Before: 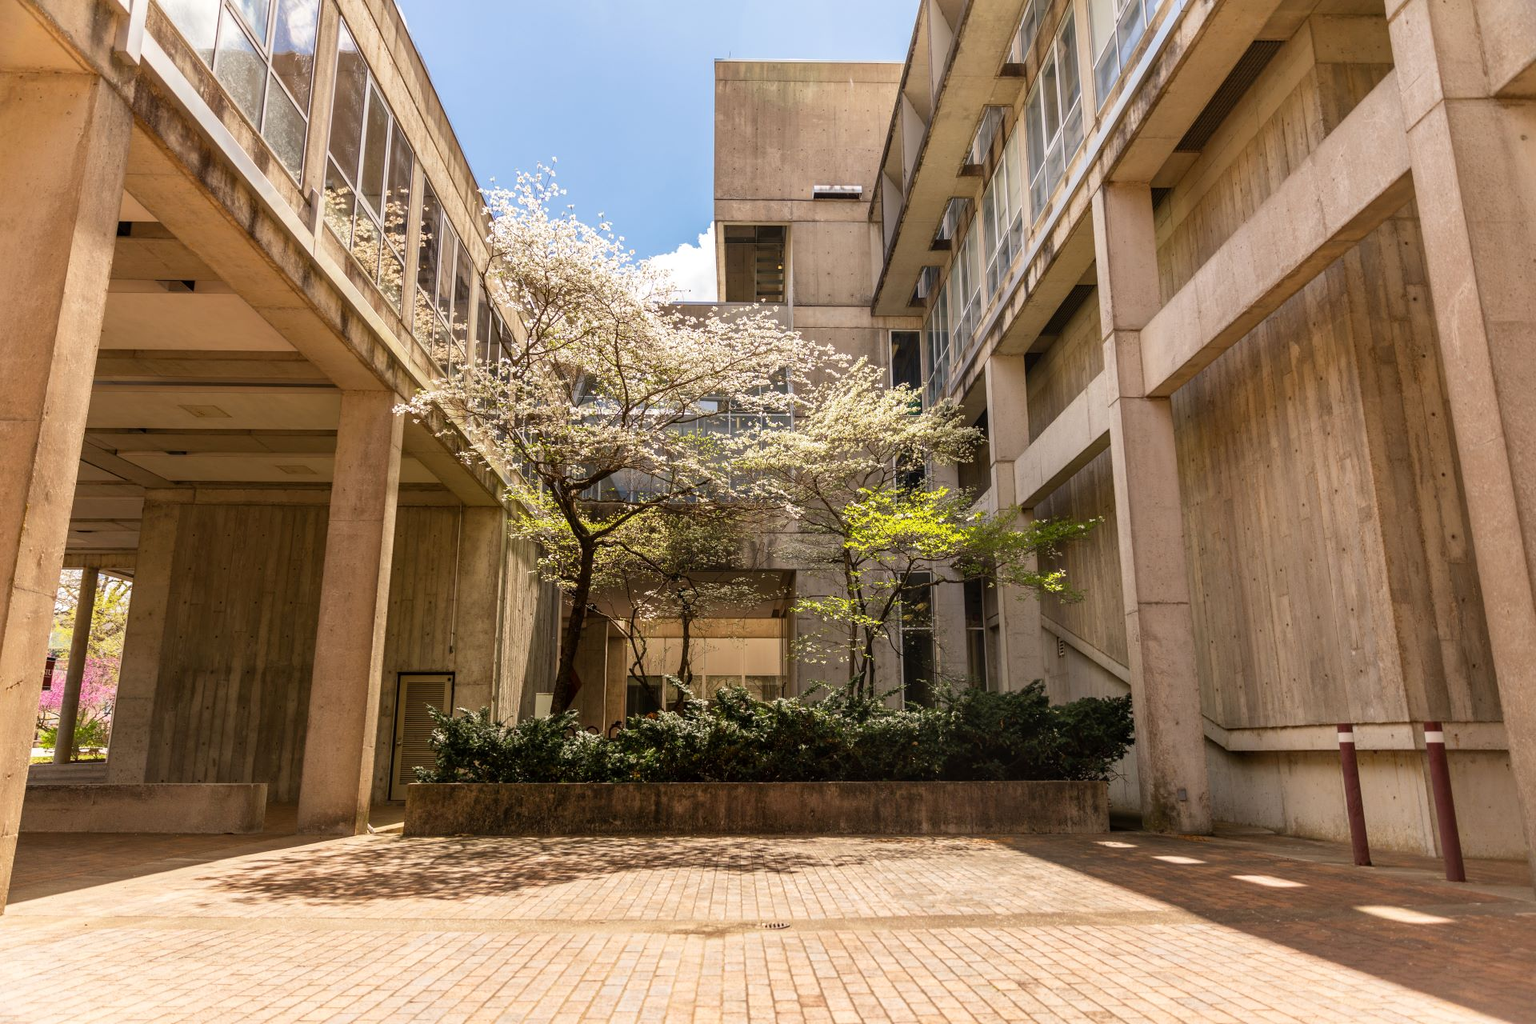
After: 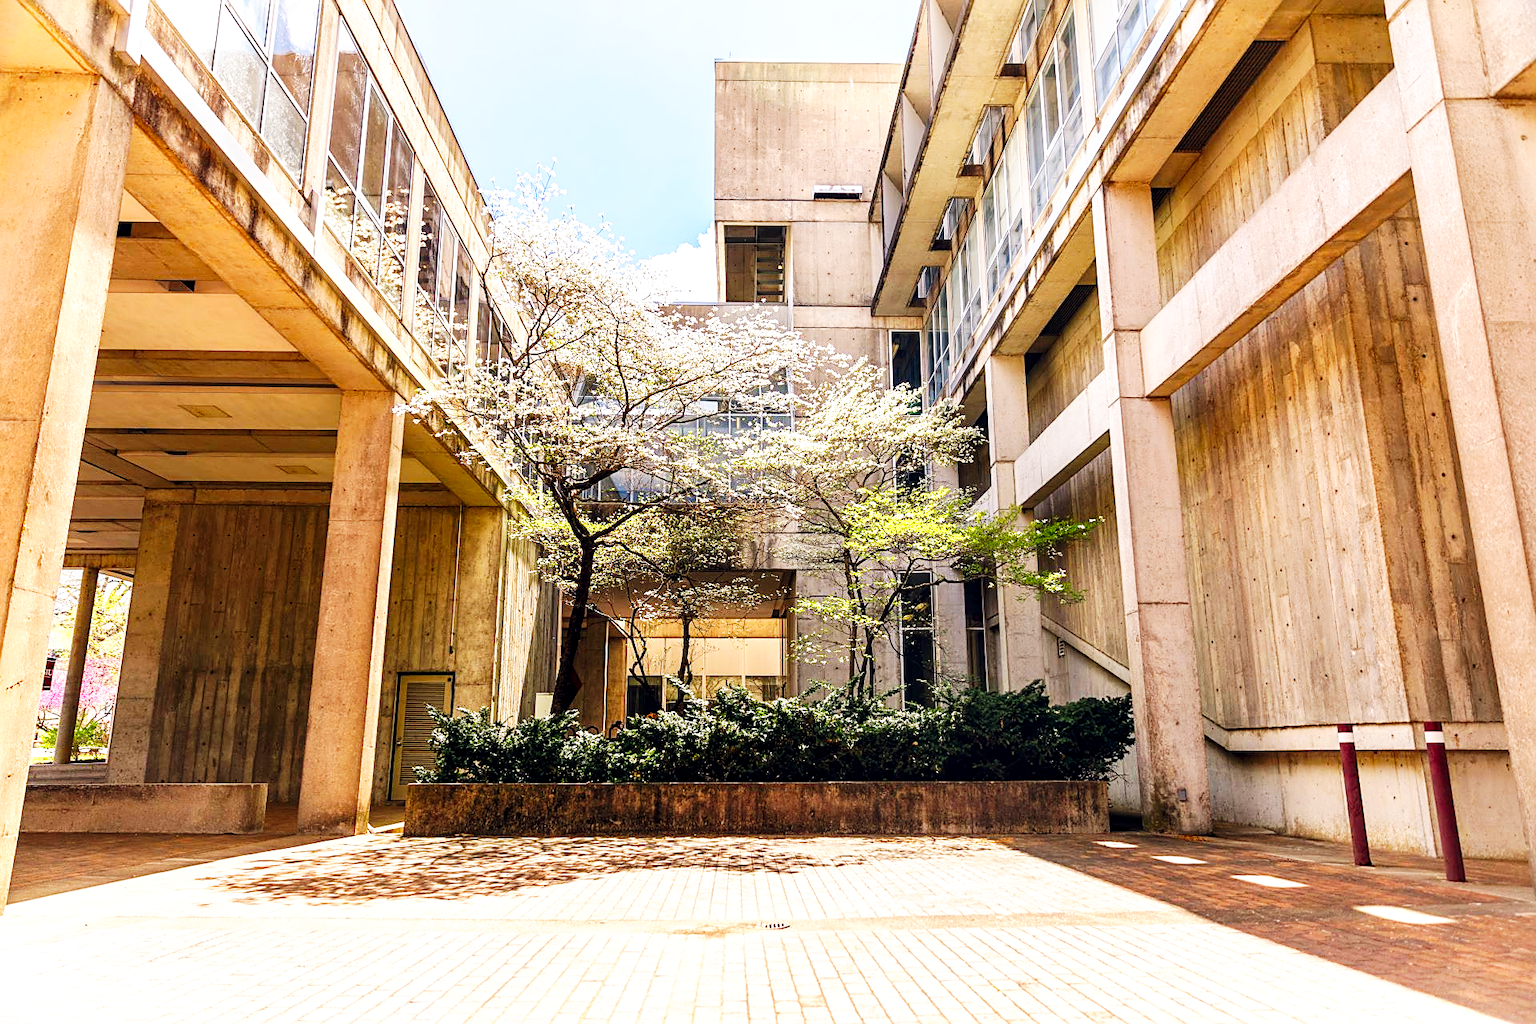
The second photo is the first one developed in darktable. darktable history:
base curve: curves: ch0 [(0, 0) (0.007, 0.004) (0.027, 0.03) (0.046, 0.07) (0.207, 0.54) (0.442, 0.872) (0.673, 0.972) (1, 1)], preserve colors none
local contrast: highlights 100%, shadows 100%, detail 120%, midtone range 0.2
color calibration: illuminant custom, x 0.368, y 0.373, temperature 4330.32 K
color balance rgb: shadows lift › hue 87.51°, highlights gain › chroma 1.62%, highlights gain › hue 55.1°, global offset › chroma 0.06%, global offset › hue 253.66°, linear chroma grading › global chroma 0.5%
color zones: curves: ch0 [(0, 0.613) (0.01, 0.613) (0.245, 0.448) (0.498, 0.529) (0.642, 0.665) (0.879, 0.777) (0.99, 0.613)]; ch1 [(0, 0) (0.143, 0) (0.286, 0) (0.429, 0) (0.571, 0) (0.714, 0) (0.857, 0)], mix -121.96%
lens correction: correction method embedded metadata, crop 1, focal 40, aperture 4, distance 15.16, camera "ILCE-7M3", lens "FE 40mm F2.5 G"
sharpen: on, module defaults
